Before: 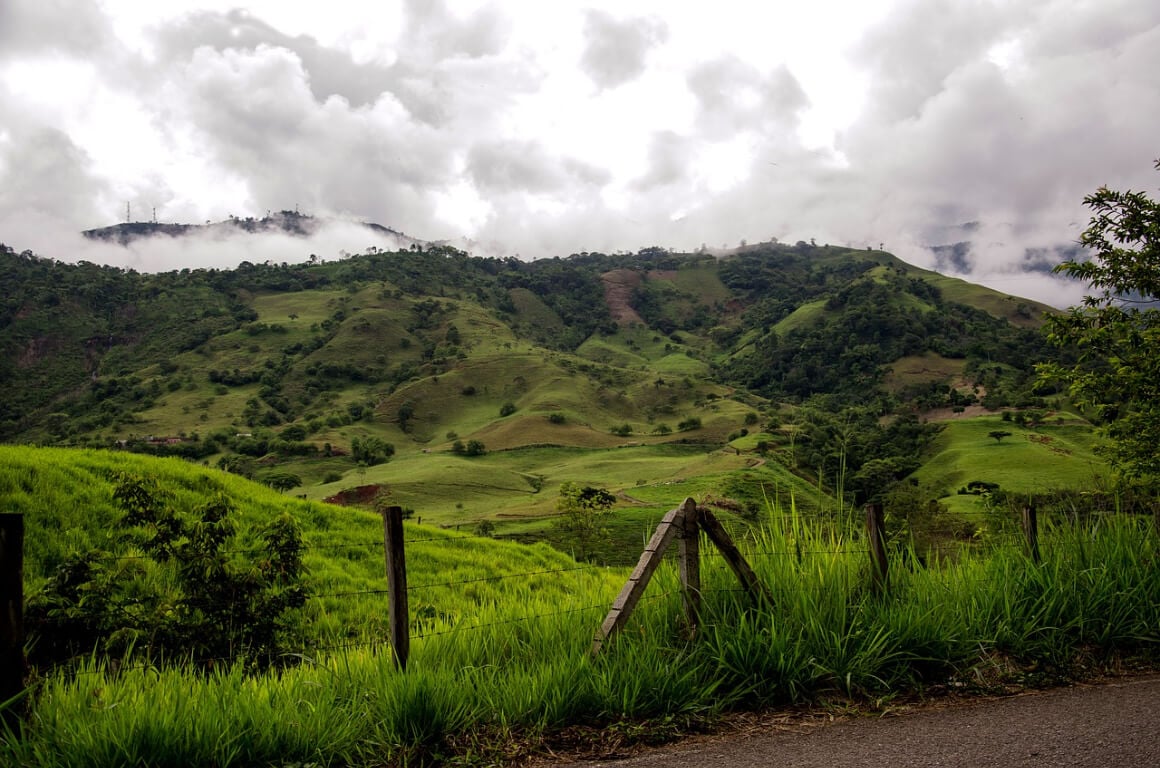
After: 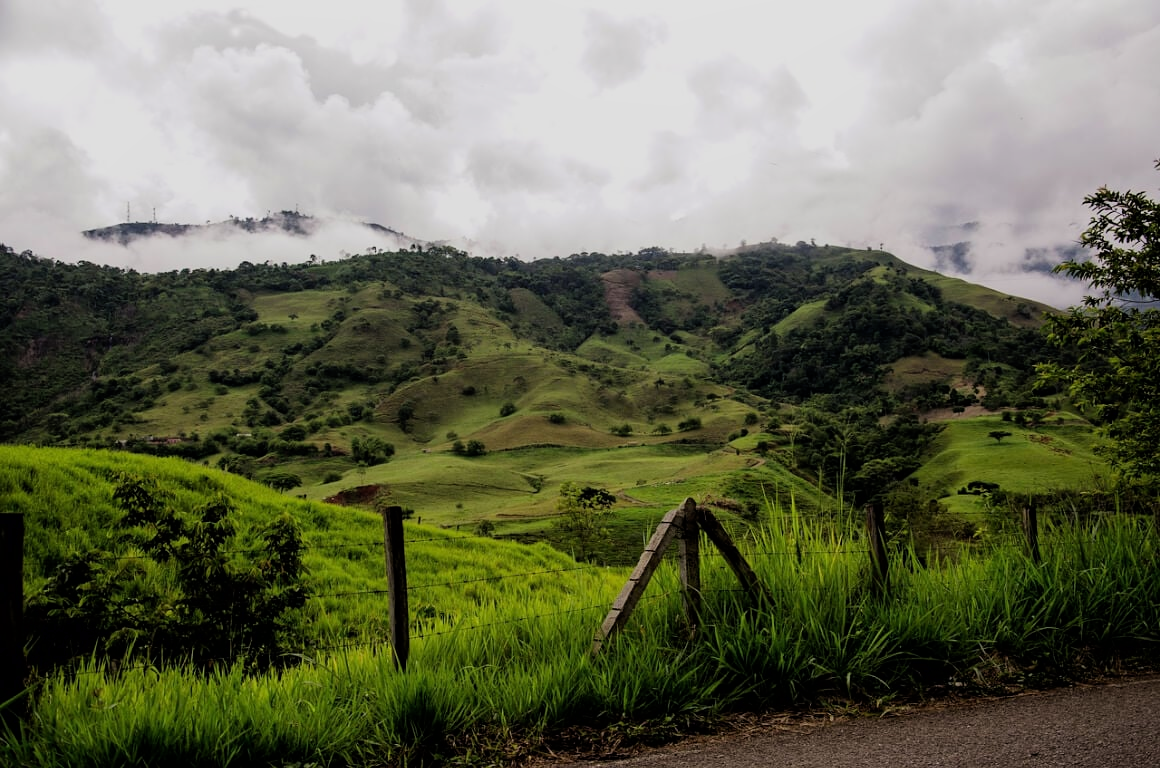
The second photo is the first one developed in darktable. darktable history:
shadows and highlights: shadows 0, highlights 40
filmic rgb: black relative exposure -7.65 EV, white relative exposure 4.56 EV, hardness 3.61, color science v6 (2022)
